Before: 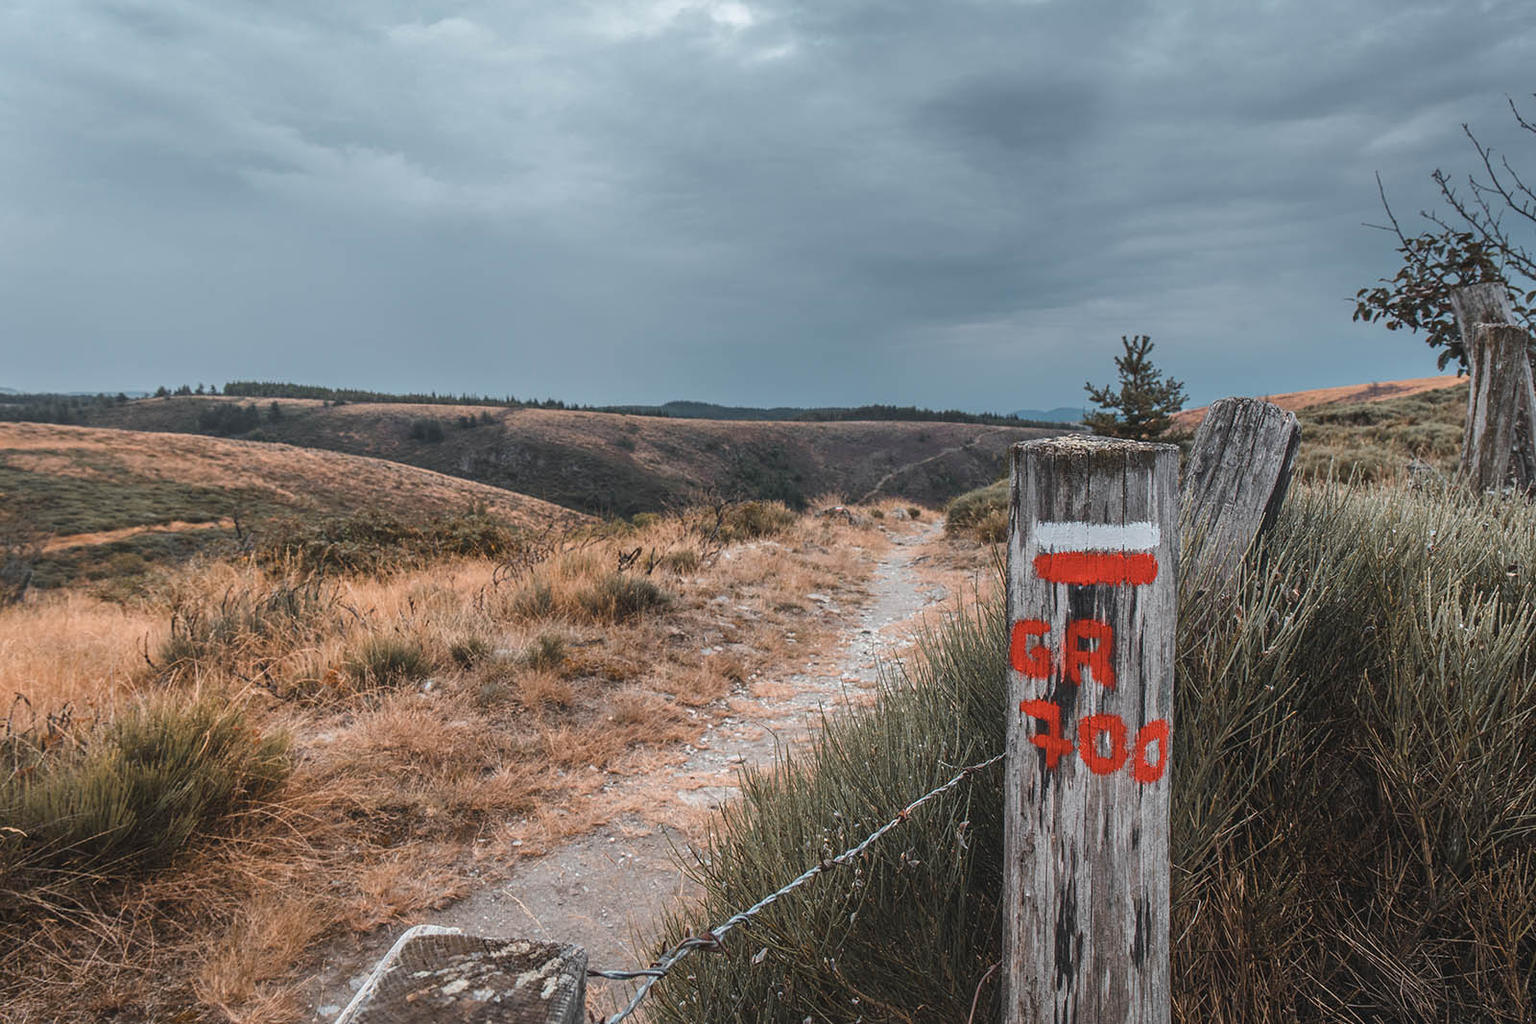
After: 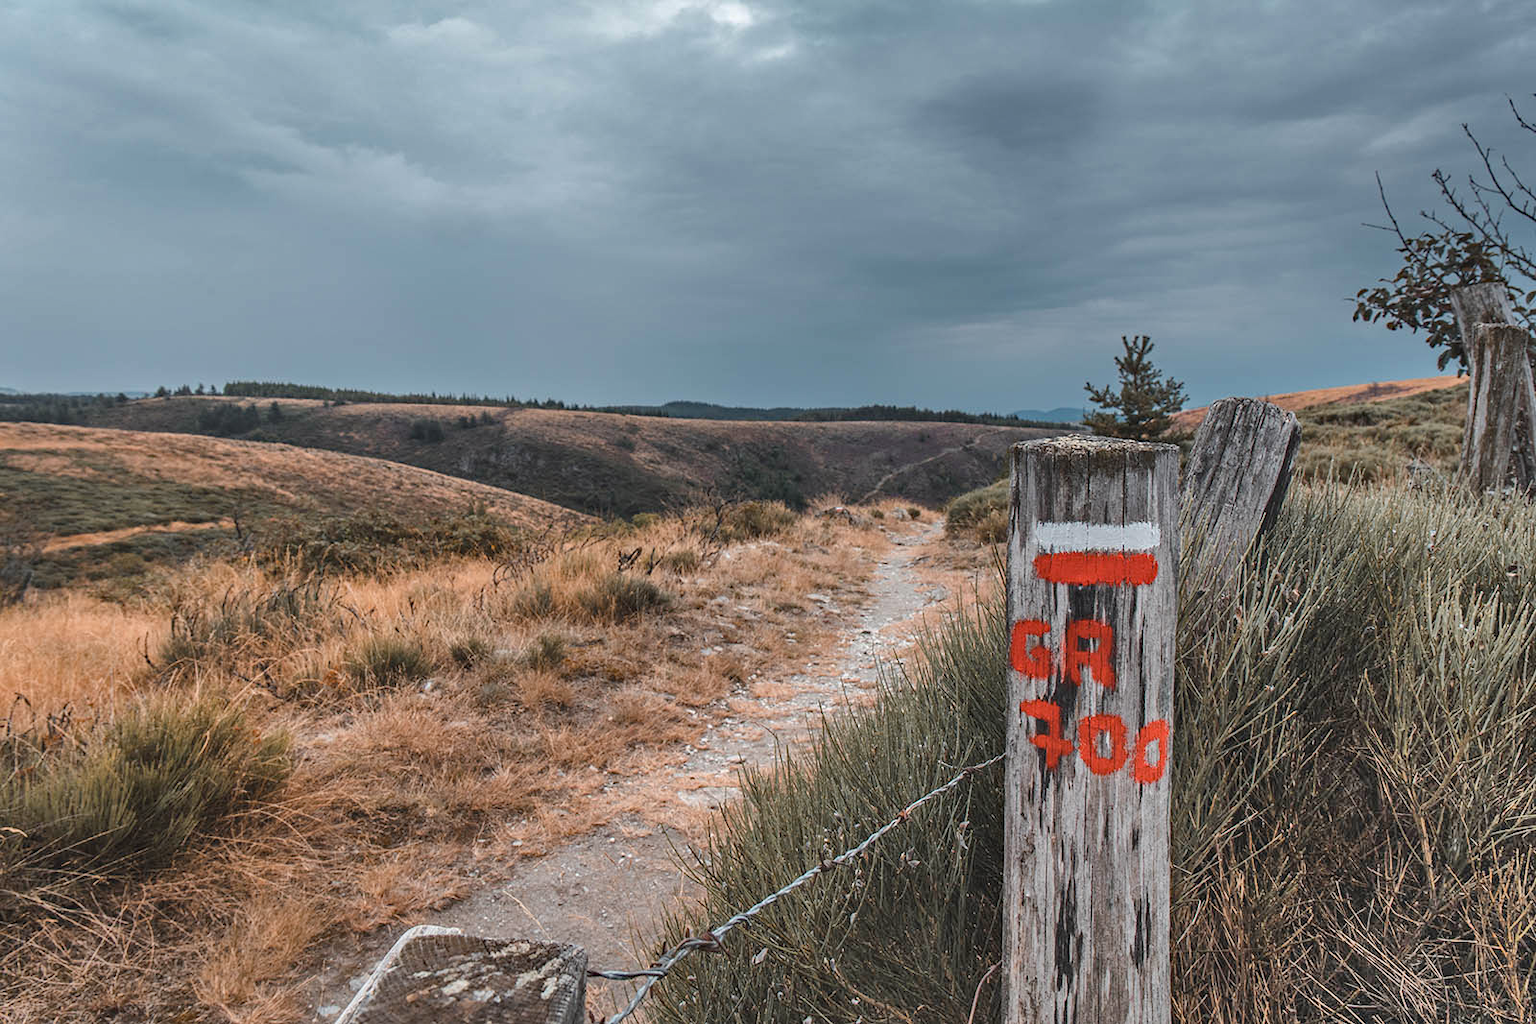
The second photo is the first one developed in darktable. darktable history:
haze removal: compatibility mode true, adaptive false
shadows and highlights: shadows 75, highlights -25, soften with gaussian
